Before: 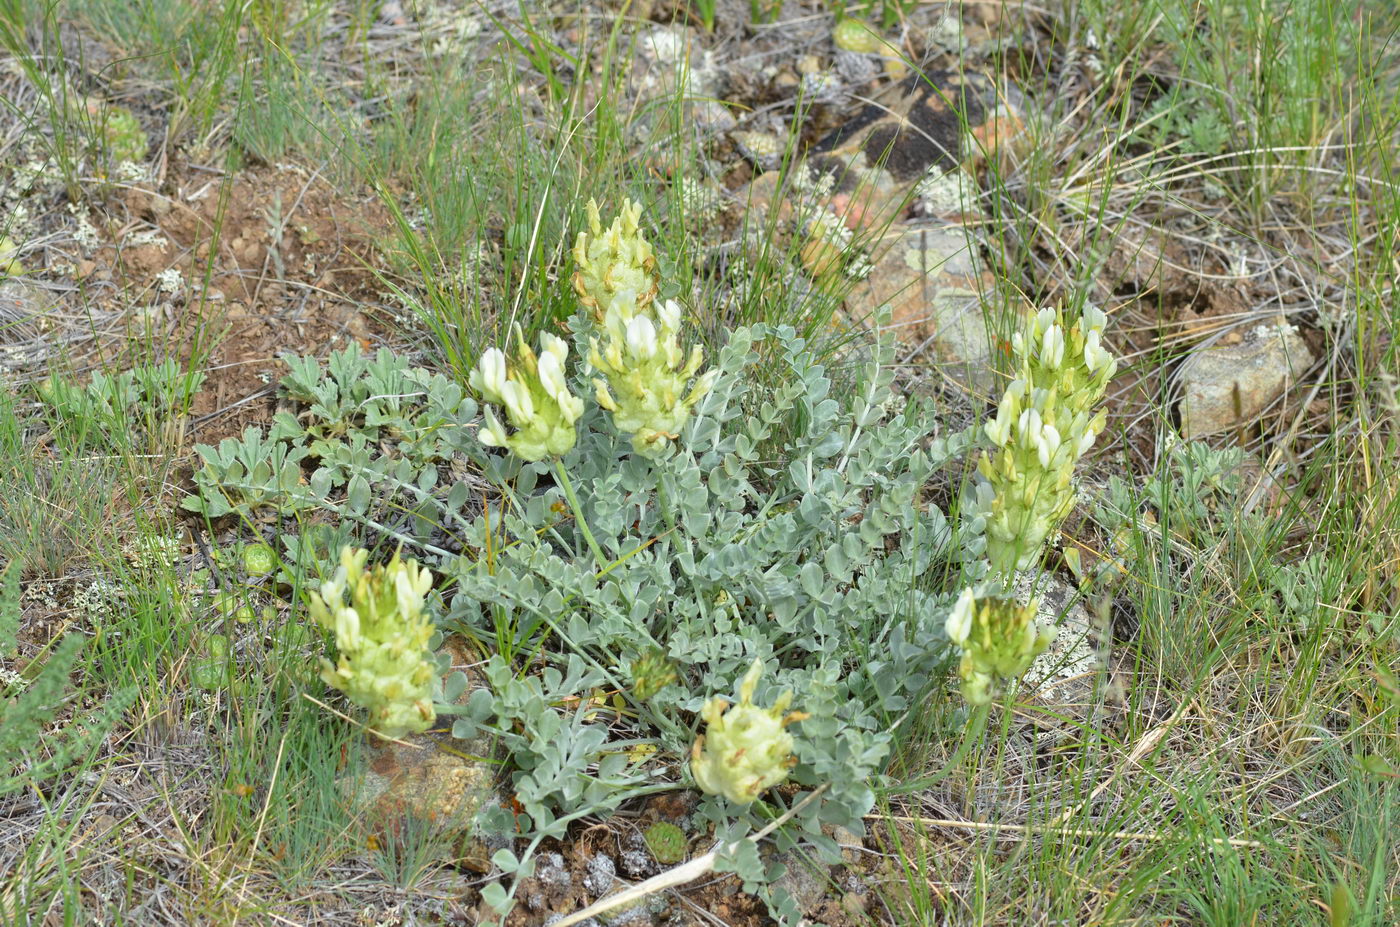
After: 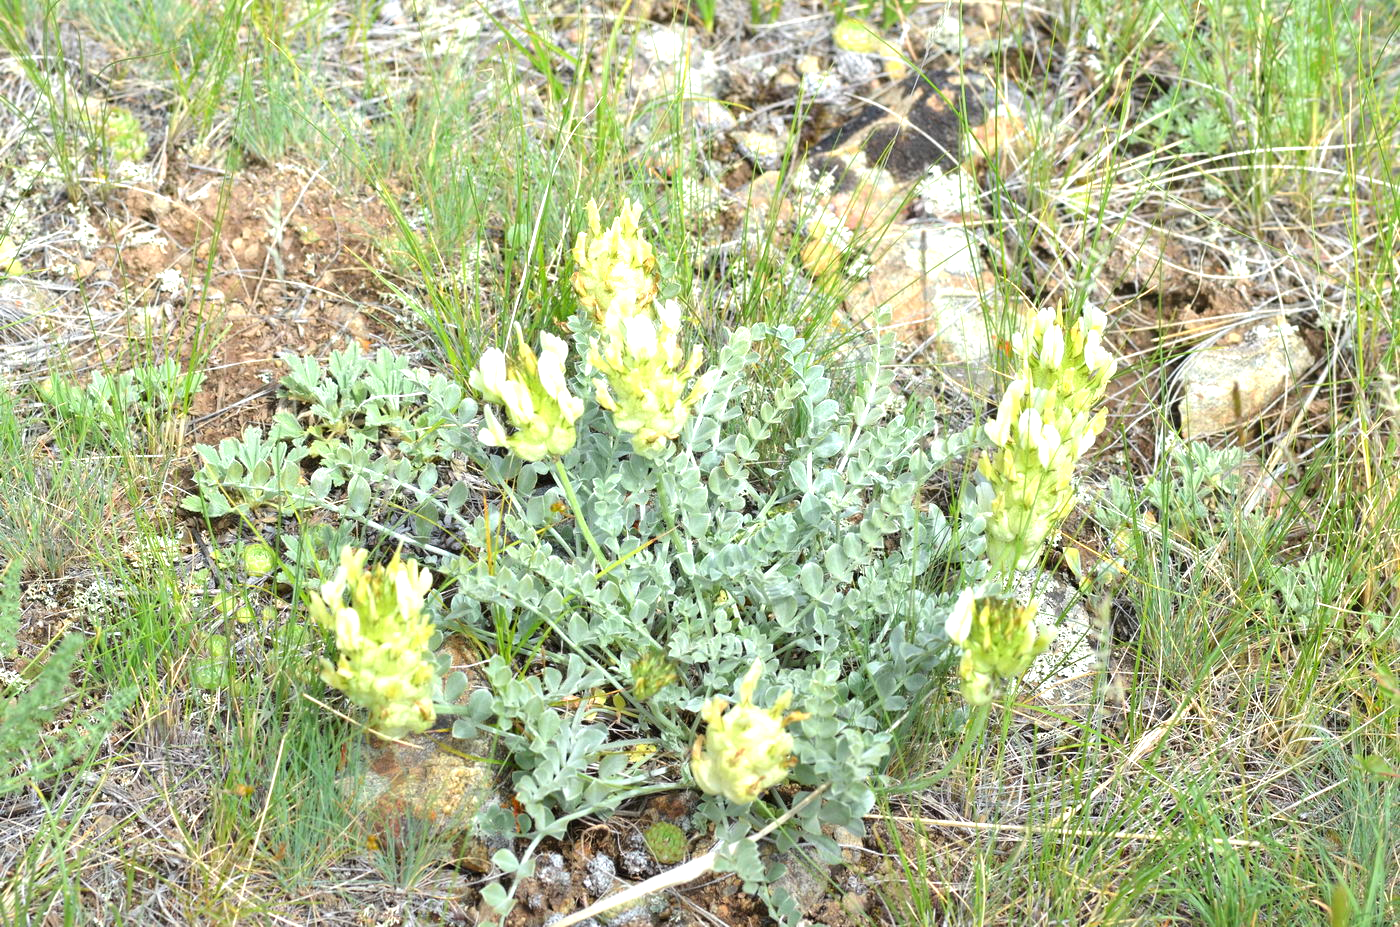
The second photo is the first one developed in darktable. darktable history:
graduated density: rotation -180°, offset 27.42
exposure: black level correction 0, exposure 1 EV, compensate highlight preservation false
levels: levels [0.026, 0.507, 0.987]
